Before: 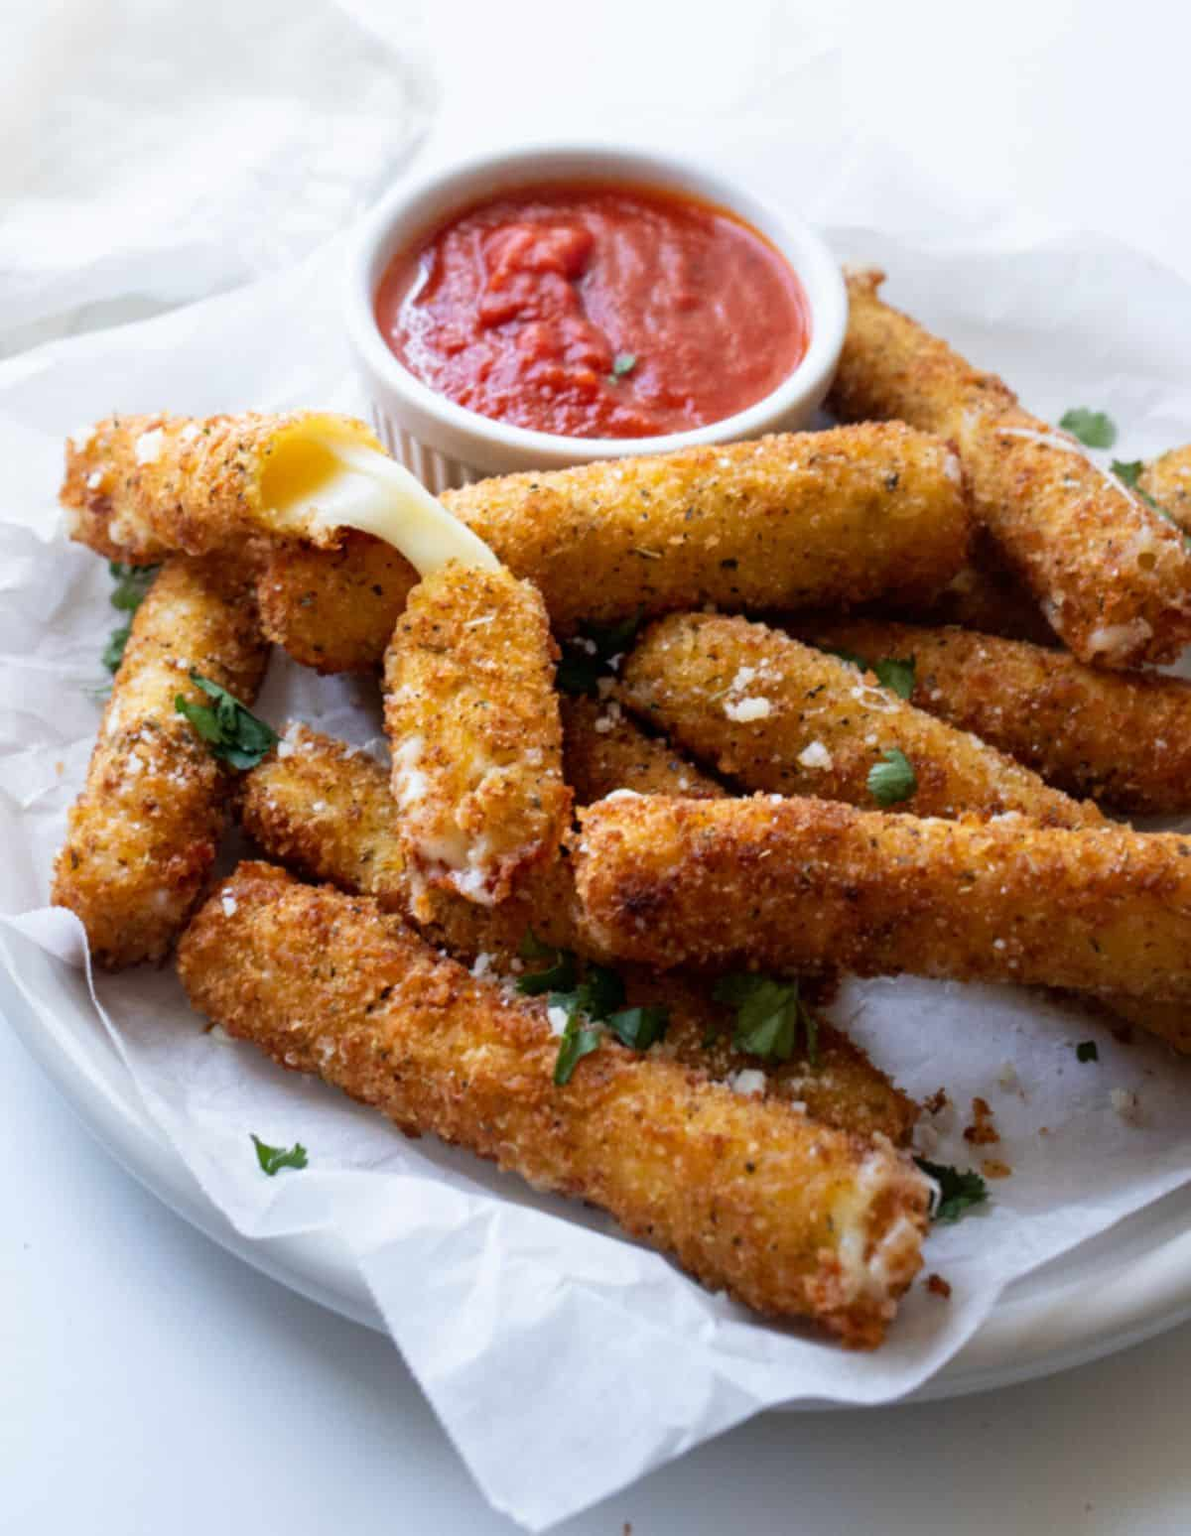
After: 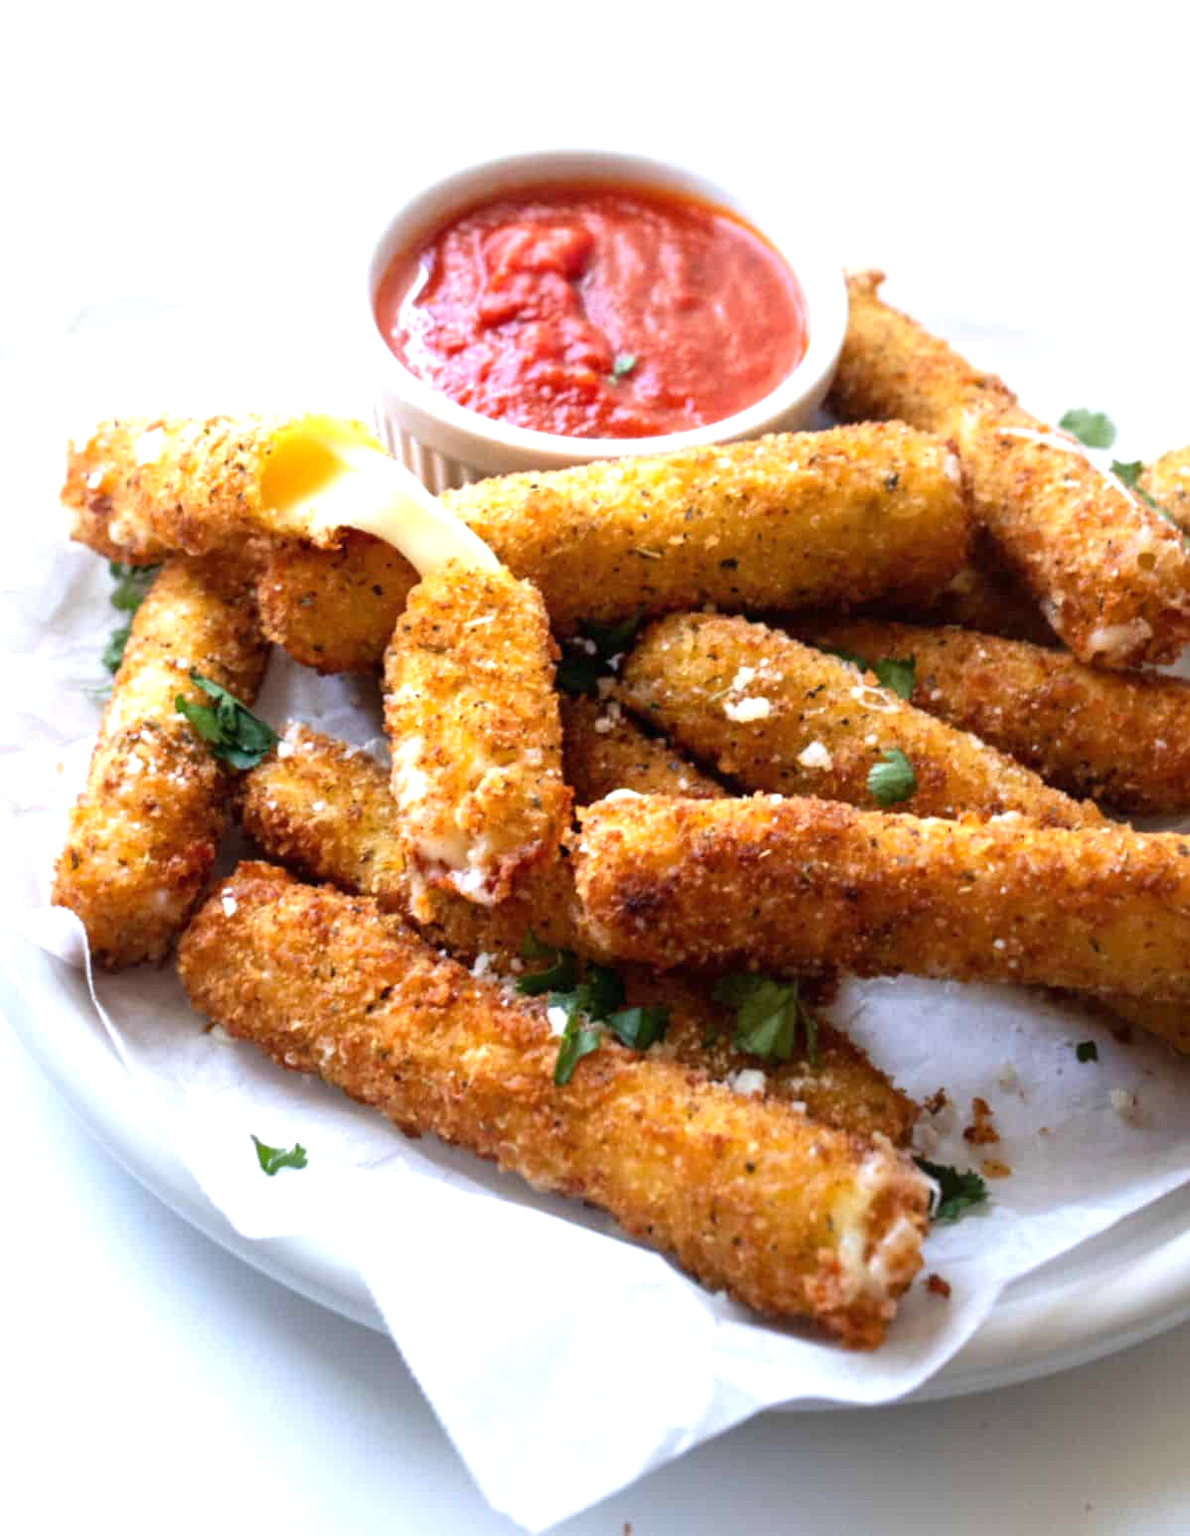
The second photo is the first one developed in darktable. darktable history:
white balance: emerald 1
exposure: black level correction 0, exposure 0.7 EV, compensate exposure bias true, compensate highlight preservation false
